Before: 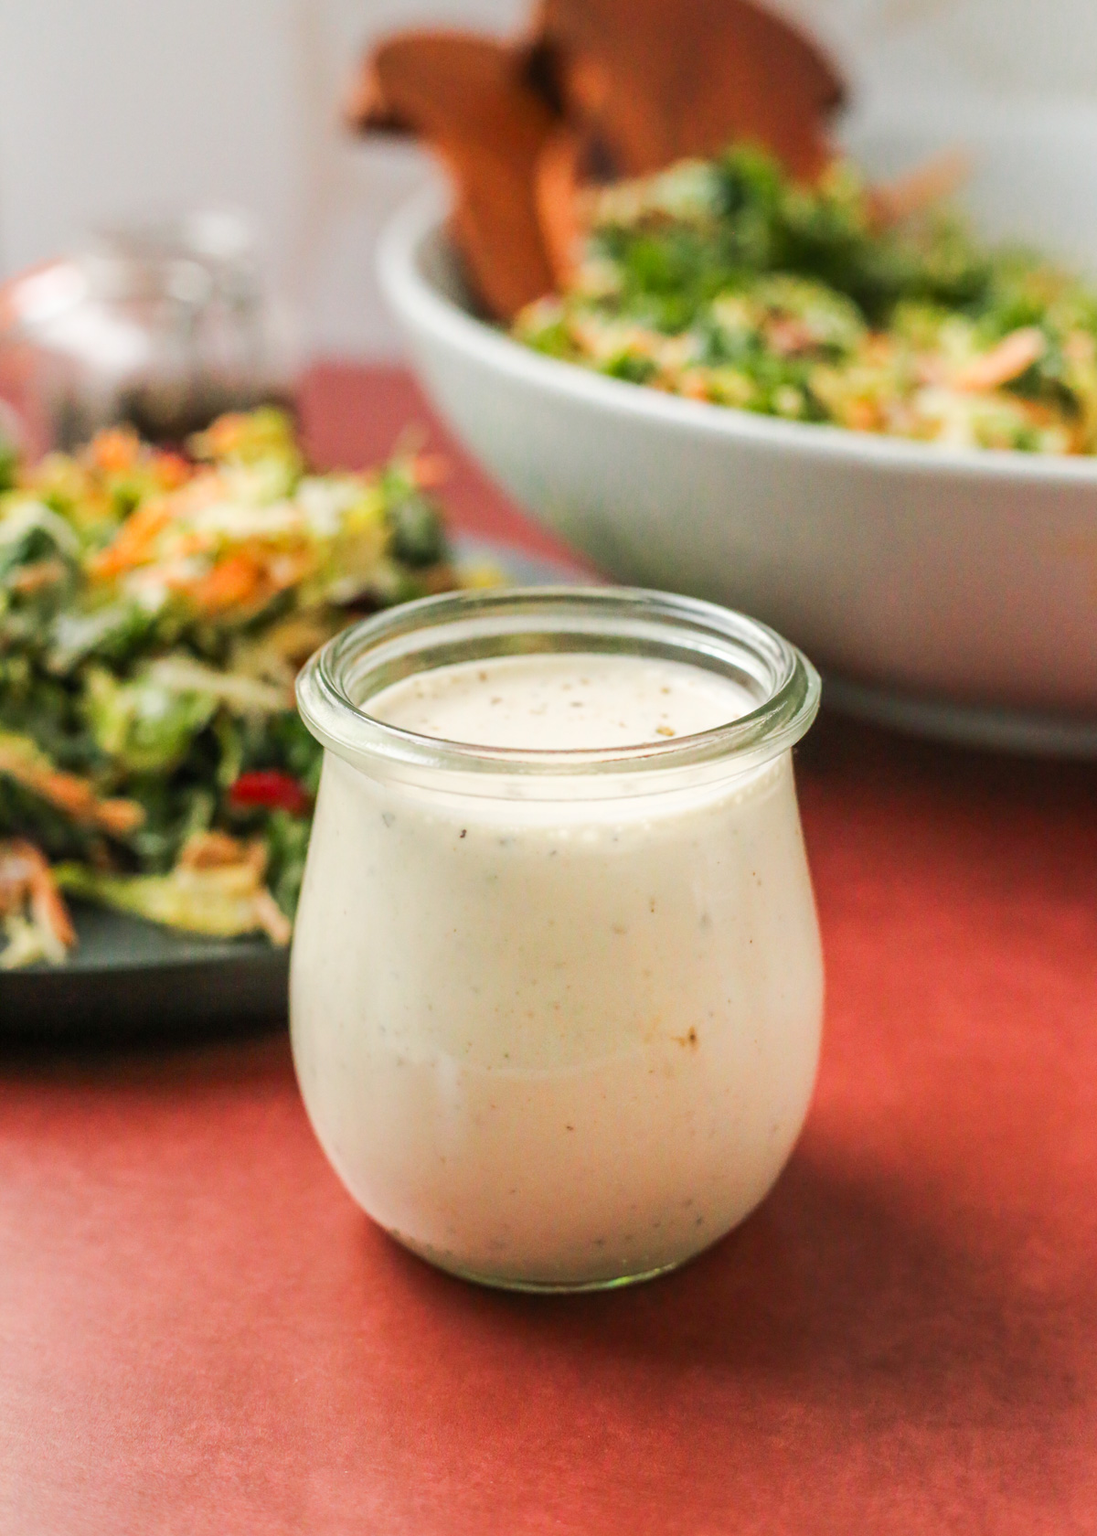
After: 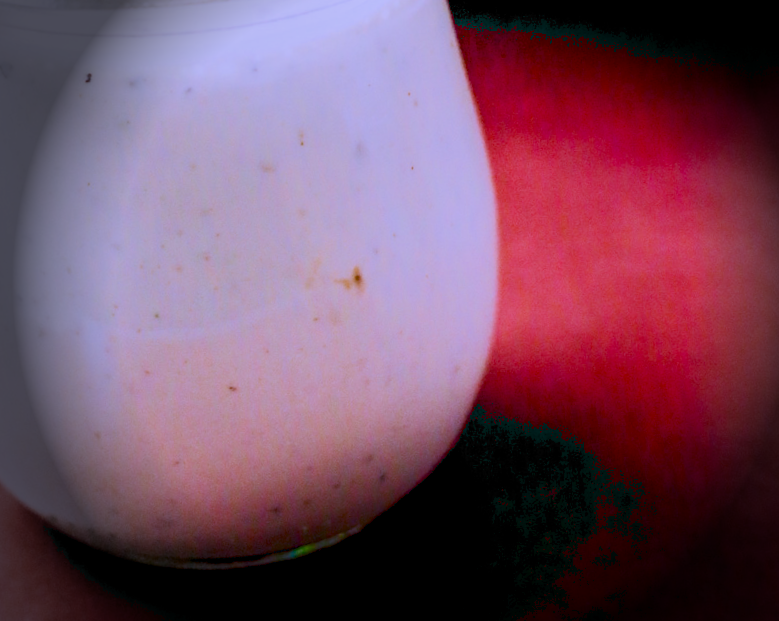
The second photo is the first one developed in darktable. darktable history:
vignetting: fall-off start 76.42%, fall-off radius 27.36%, brightness -0.872, center (0.037, -0.09), width/height ratio 0.971
filmic rgb: hardness 4.17
exposure: black level correction 0.047, exposure 0.013 EV, compensate highlight preservation false
white balance: red 0.98, blue 1.61
color zones: curves: ch0 [(0, 0.5) (0.143, 0.5) (0.286, 0.5) (0.429, 0.5) (0.571, 0.5) (0.714, 0.476) (0.857, 0.5) (1, 0.5)]; ch2 [(0, 0.5) (0.143, 0.5) (0.286, 0.5) (0.429, 0.5) (0.571, 0.5) (0.714, 0.487) (0.857, 0.5) (1, 0.5)]
shadows and highlights: shadows -88.03, highlights -35.45, shadows color adjustment 99.15%, highlights color adjustment 0%, soften with gaussian
rotate and perspective: rotation -5°, crop left 0.05, crop right 0.952, crop top 0.11, crop bottom 0.89
crop and rotate: left 35.509%, top 50.238%, bottom 4.934%
